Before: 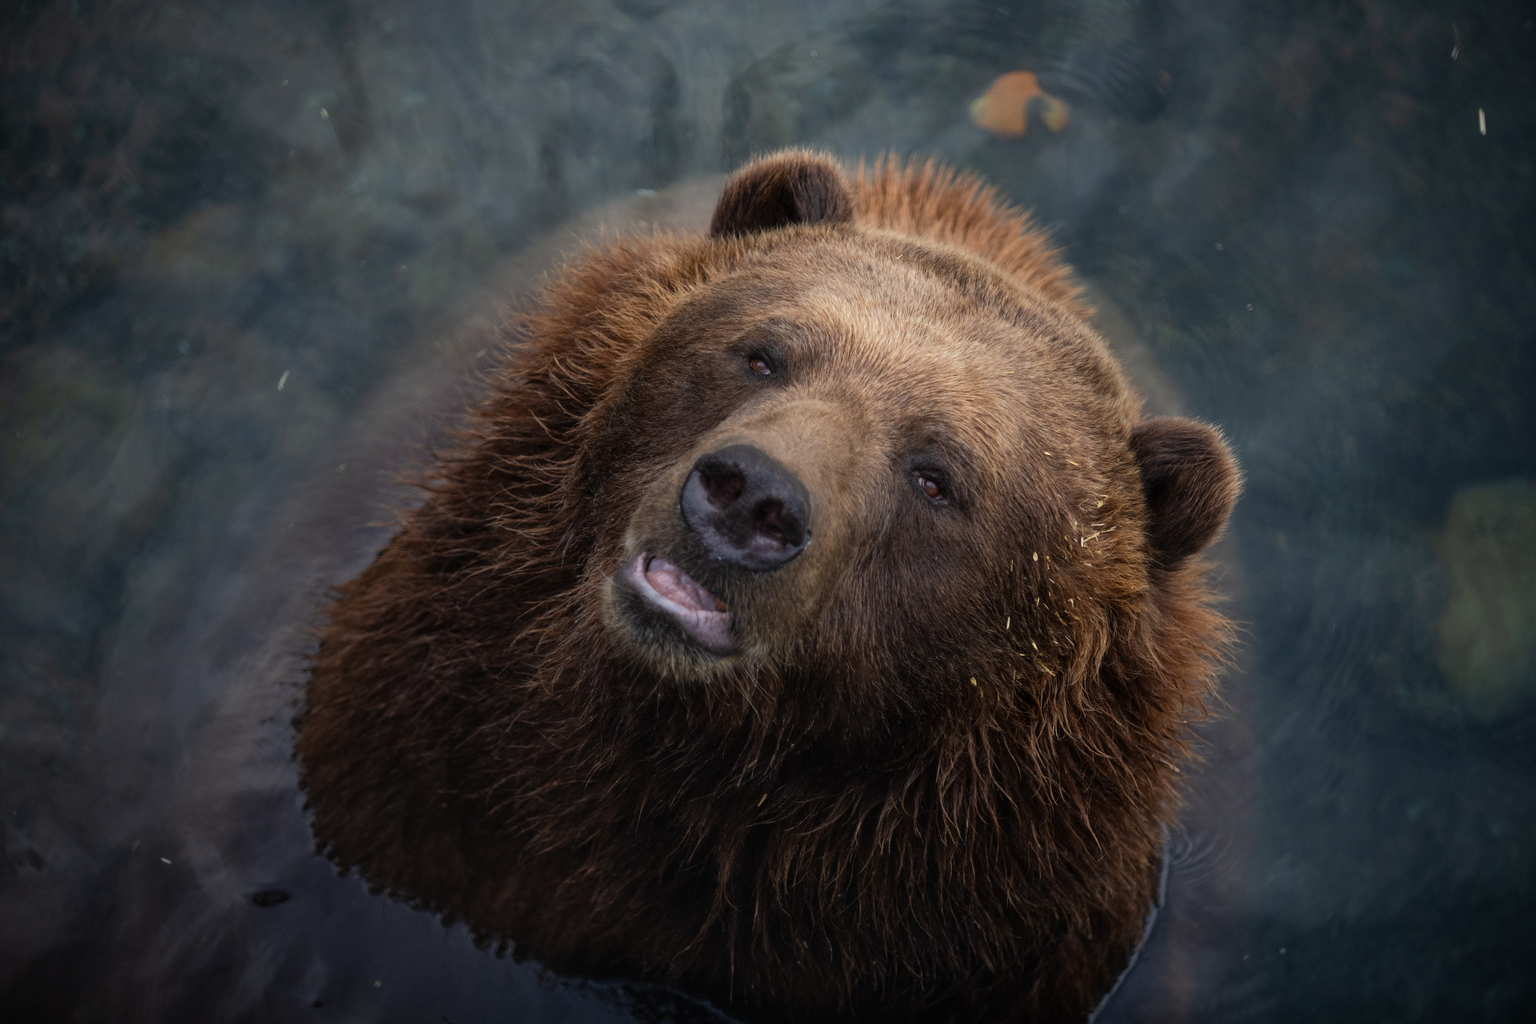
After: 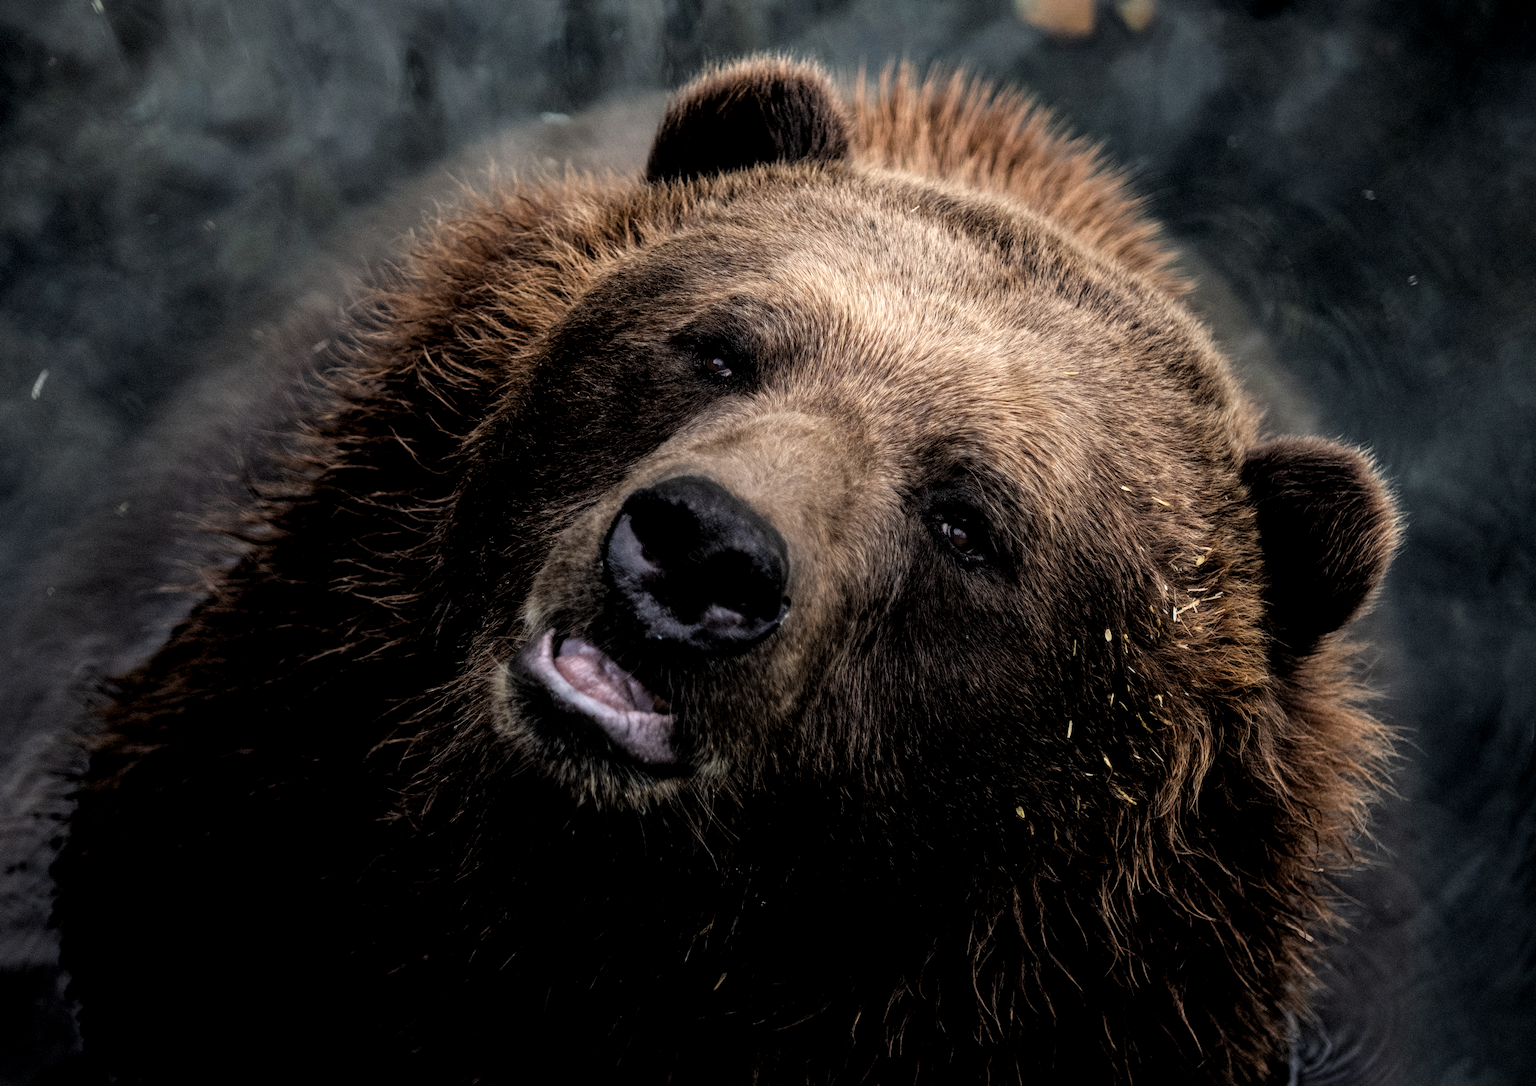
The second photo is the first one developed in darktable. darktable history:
local contrast: on, module defaults
crop and rotate: left 16.66%, top 10.793%, right 12.955%, bottom 14.531%
filmic rgb: black relative exposure -3.52 EV, white relative exposure 2.28 EV, hardness 3.41
